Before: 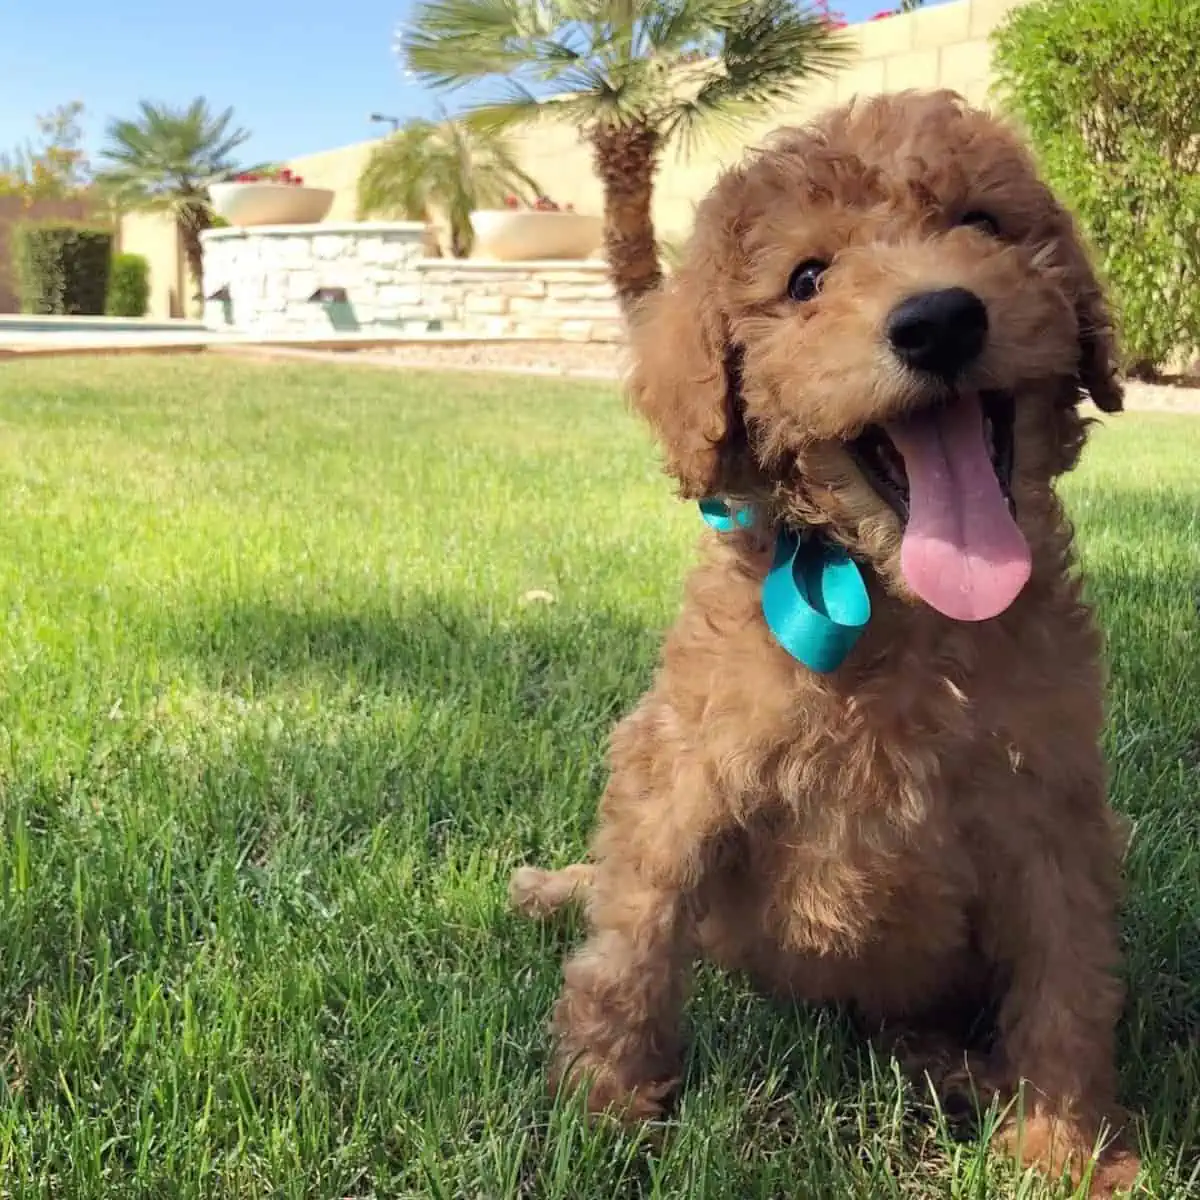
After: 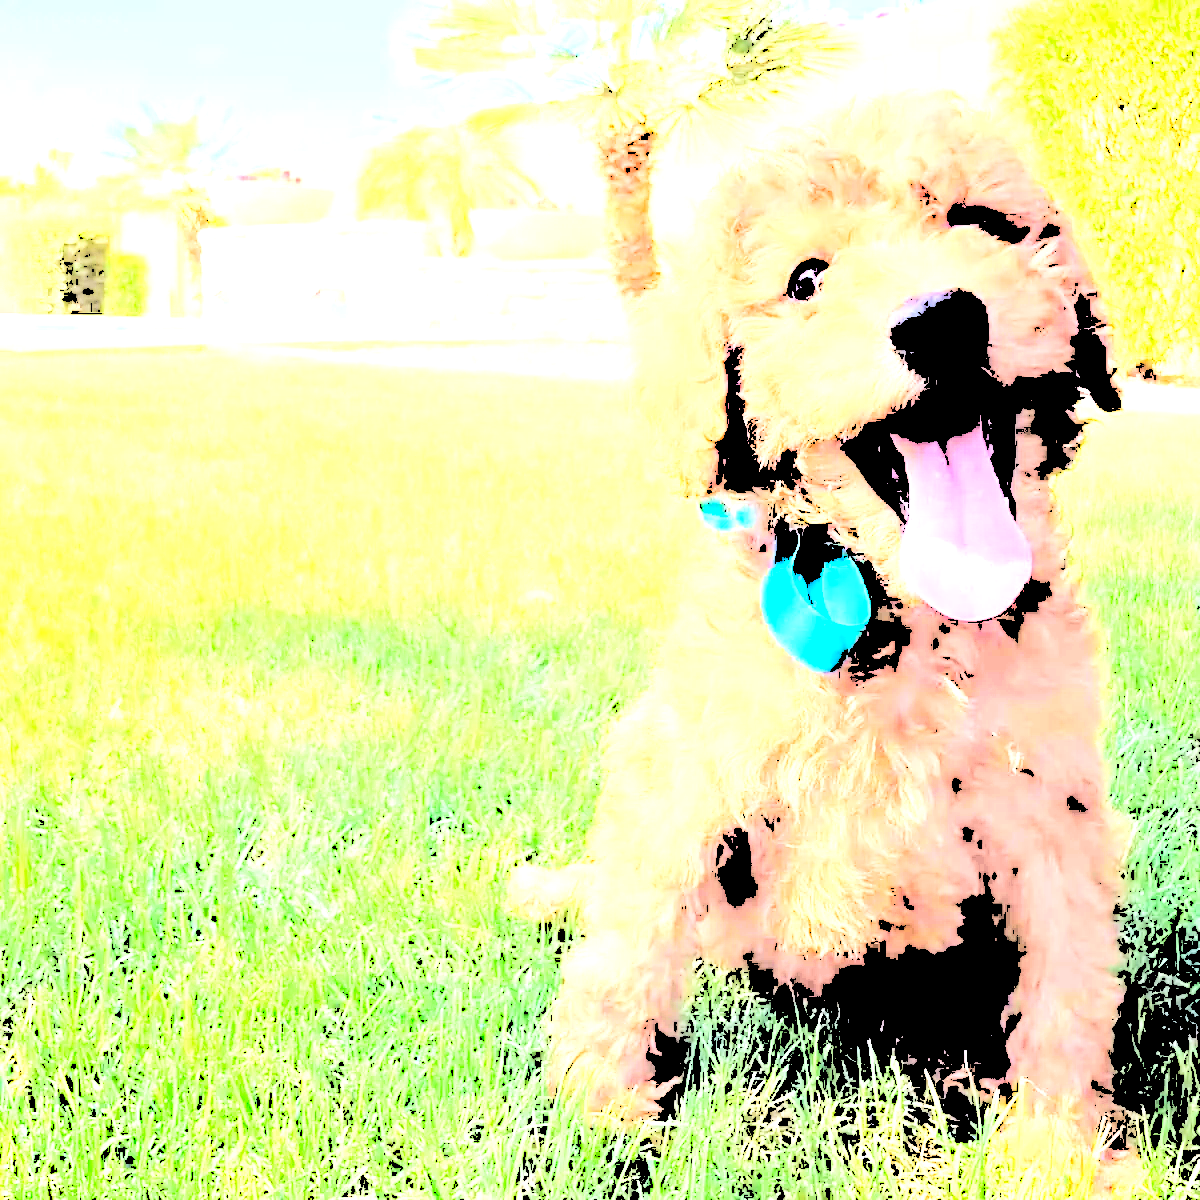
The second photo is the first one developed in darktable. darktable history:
white balance: red 0.976, blue 1.04
tone equalizer: -8 EV -0.417 EV, -7 EV -0.389 EV, -6 EV -0.333 EV, -5 EV -0.222 EV, -3 EV 0.222 EV, -2 EV 0.333 EV, -1 EV 0.389 EV, +0 EV 0.417 EV, edges refinement/feathering 500, mask exposure compensation -1.57 EV, preserve details no
exposure: exposure 0.935 EV, compensate highlight preservation false
levels: levels [0.246, 0.246, 0.506]
